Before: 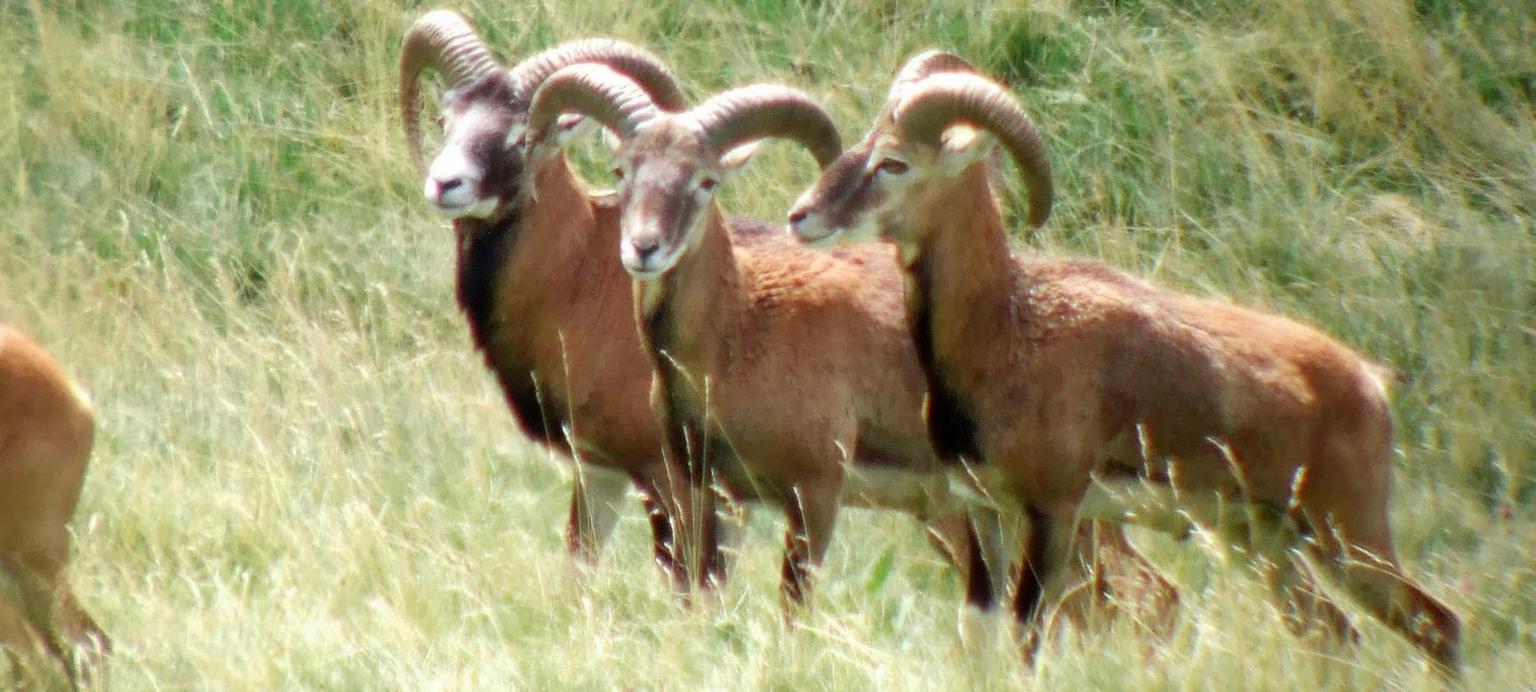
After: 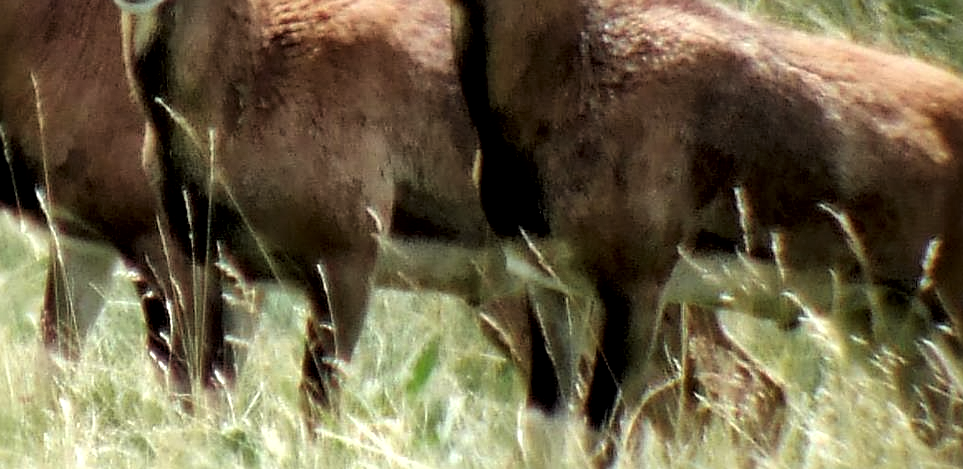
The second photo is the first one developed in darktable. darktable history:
crop: left 34.74%, top 38.994%, right 13.686%, bottom 5.207%
local contrast: mode bilateral grid, contrast 19, coarseness 50, detail 171%, midtone range 0.2
sharpen: on, module defaults
levels: black 0.034%, levels [0.116, 0.574, 1]
